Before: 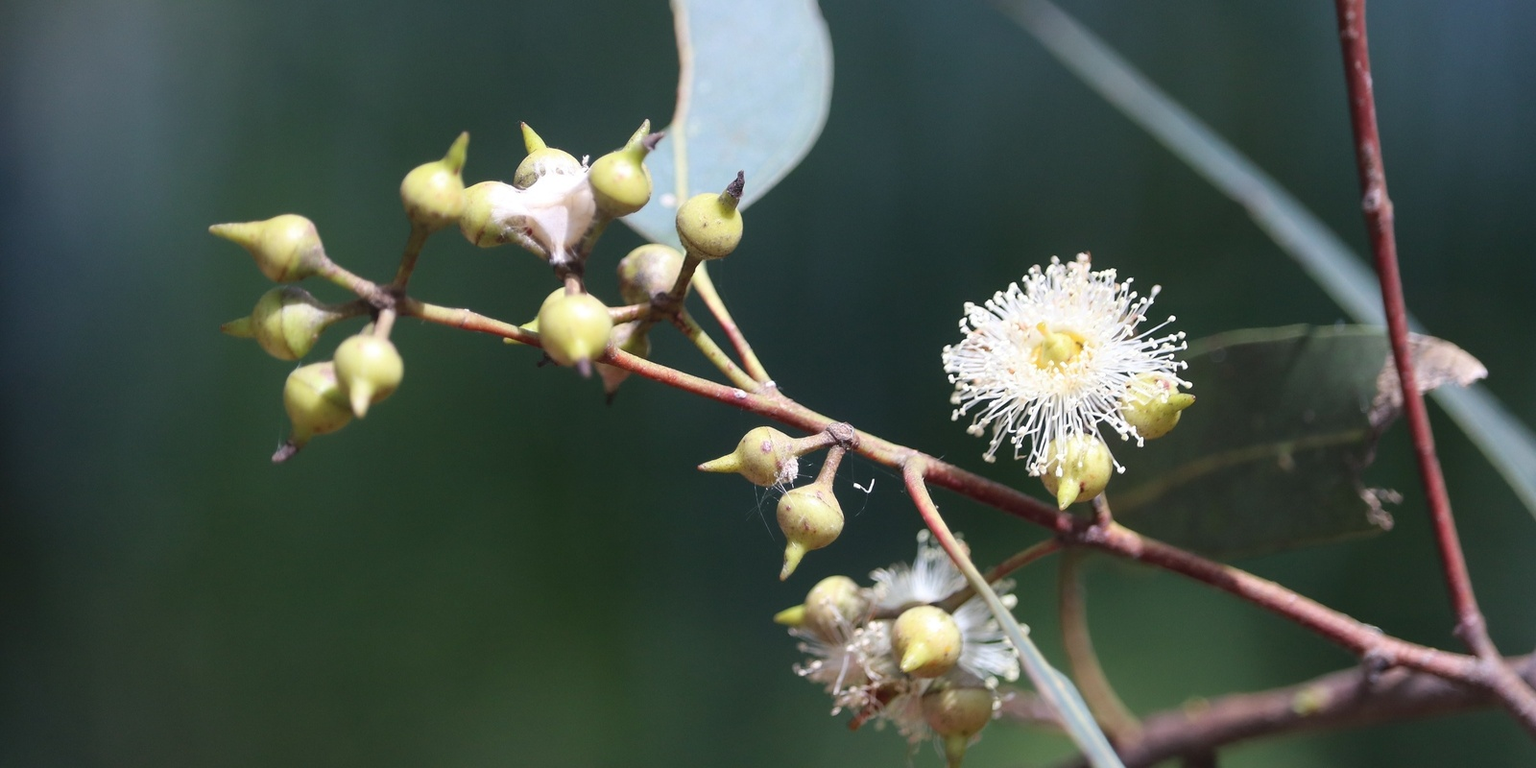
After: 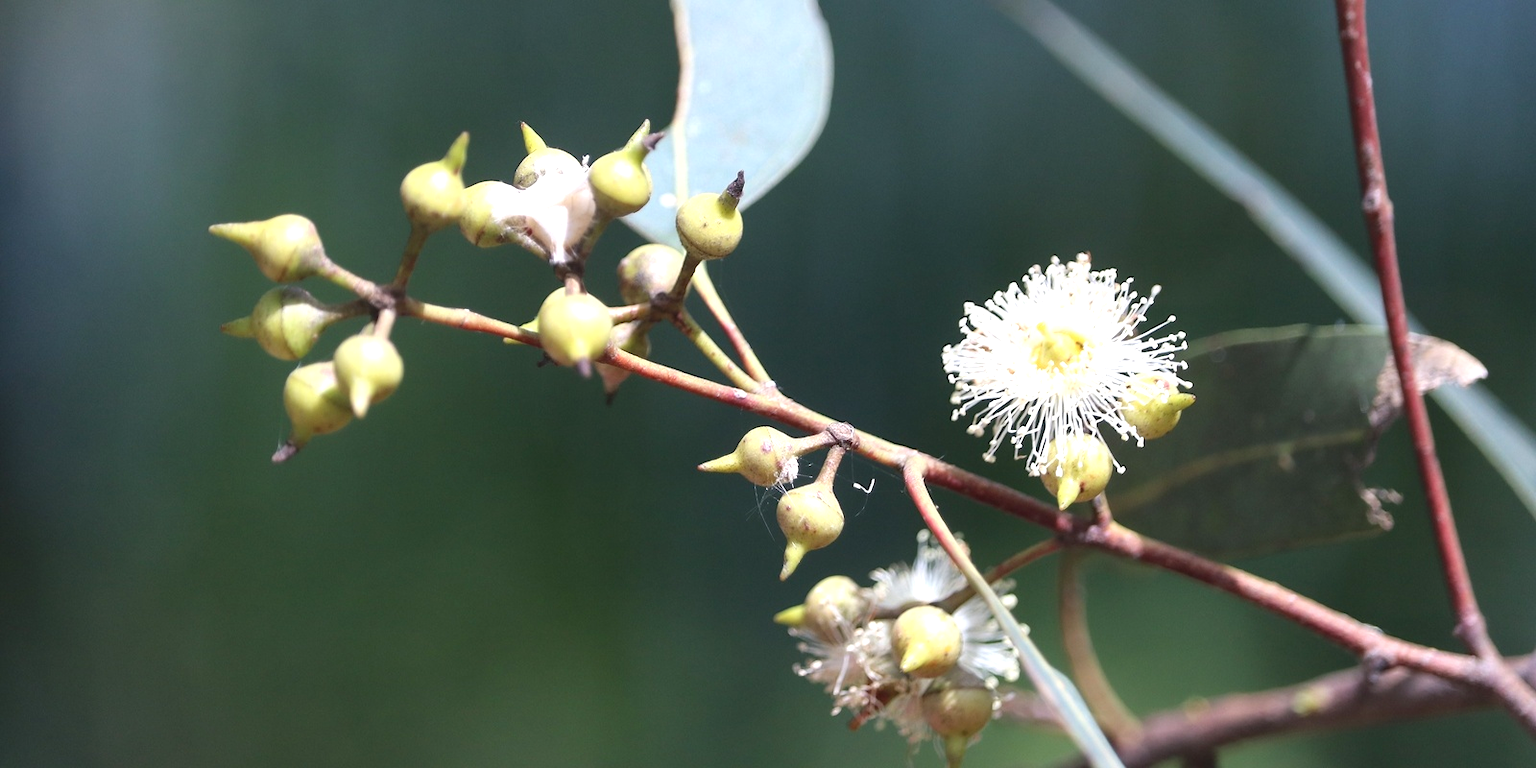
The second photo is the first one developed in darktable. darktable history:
exposure: exposure 0.467 EV, compensate highlight preservation false
shadows and highlights: shadows 20.75, highlights -80.89, soften with gaussian
